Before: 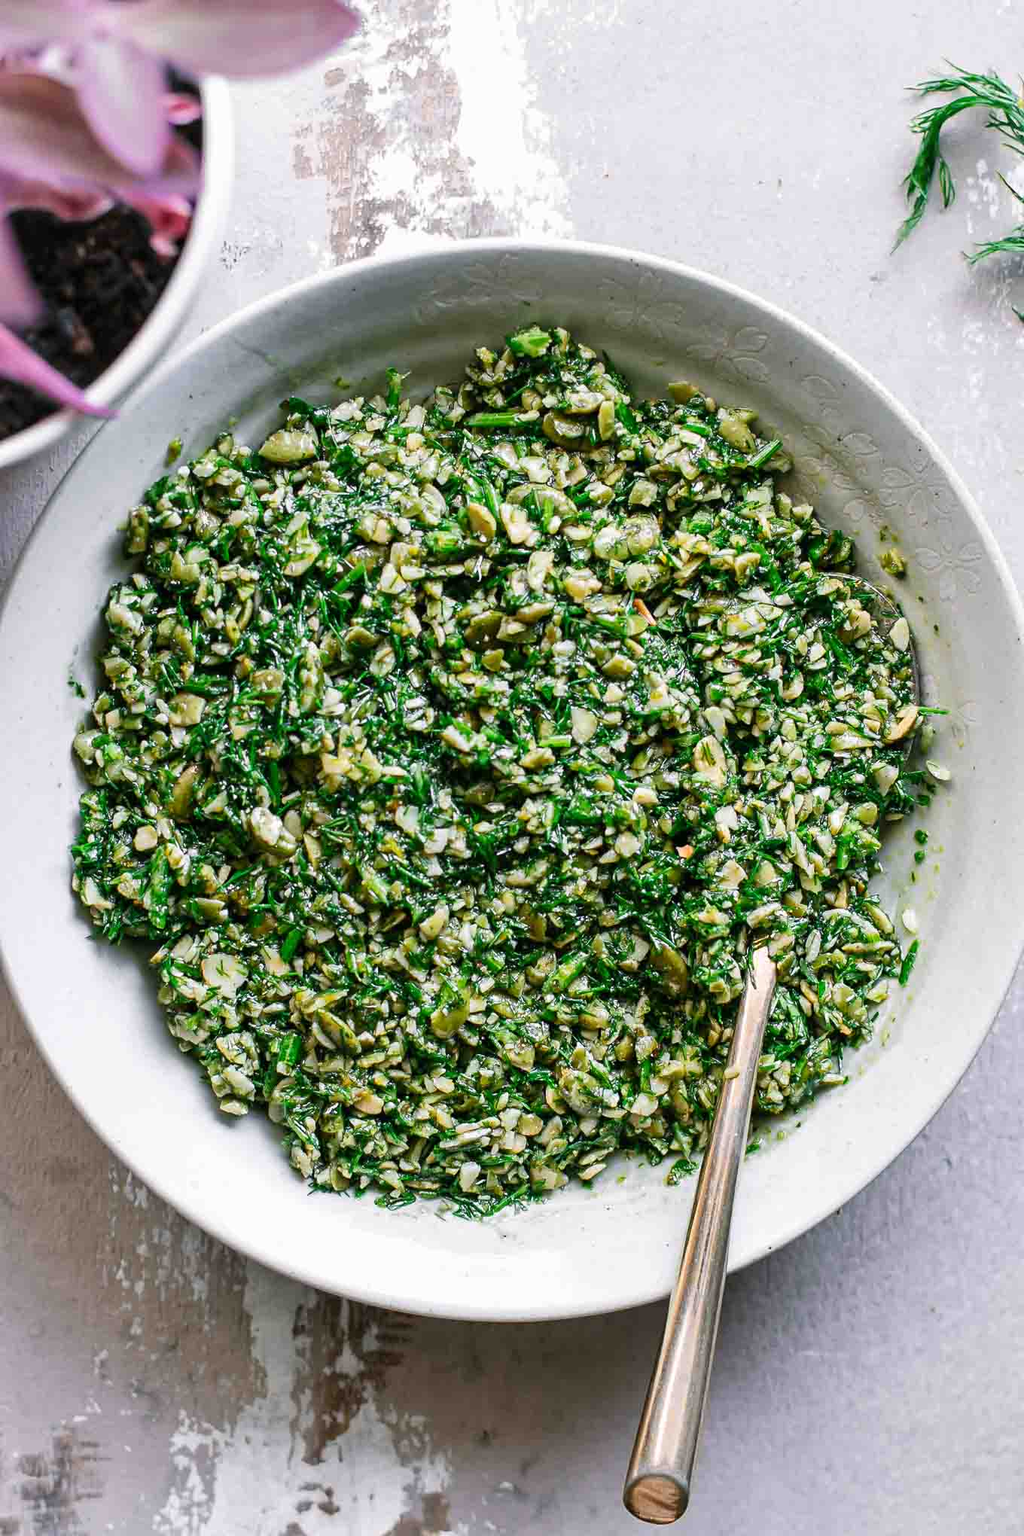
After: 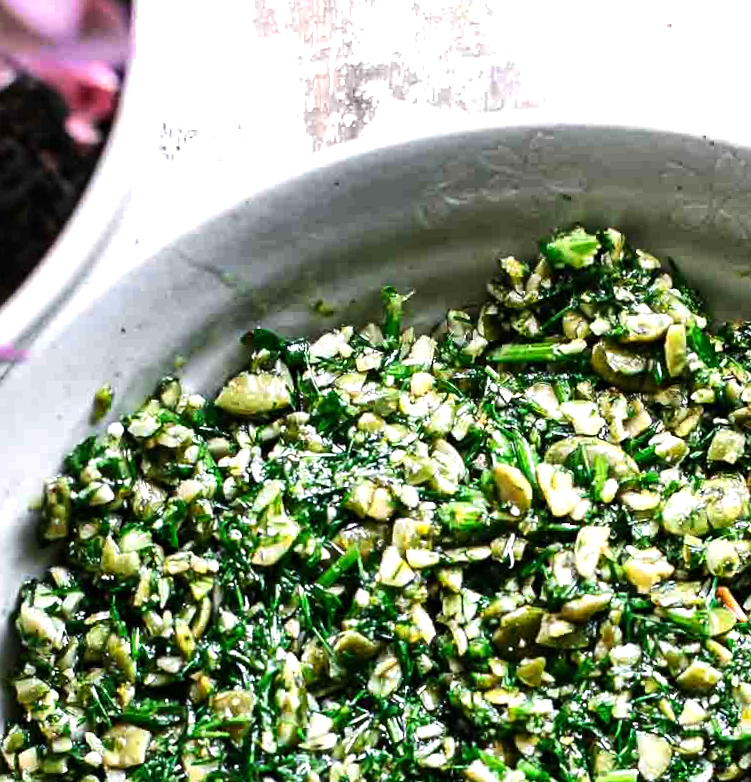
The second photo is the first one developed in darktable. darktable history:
crop: left 10.121%, top 10.631%, right 36.218%, bottom 51.526%
tone equalizer: -8 EV -0.75 EV, -7 EV -0.7 EV, -6 EV -0.6 EV, -5 EV -0.4 EV, -3 EV 0.4 EV, -2 EV 0.6 EV, -1 EV 0.7 EV, +0 EV 0.75 EV, edges refinement/feathering 500, mask exposure compensation -1.57 EV, preserve details no
rotate and perspective: rotation -1.17°, automatic cropping off
